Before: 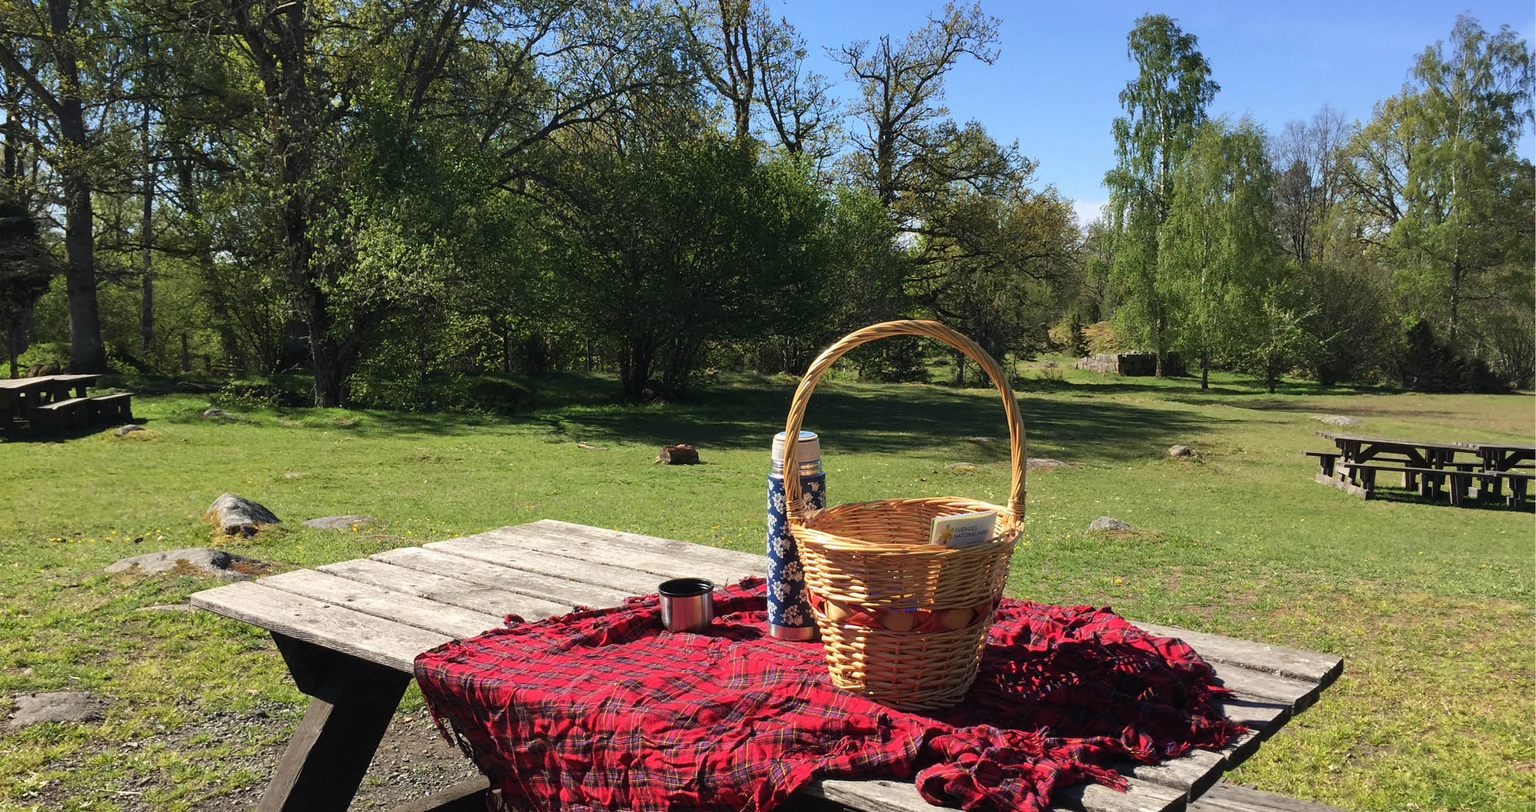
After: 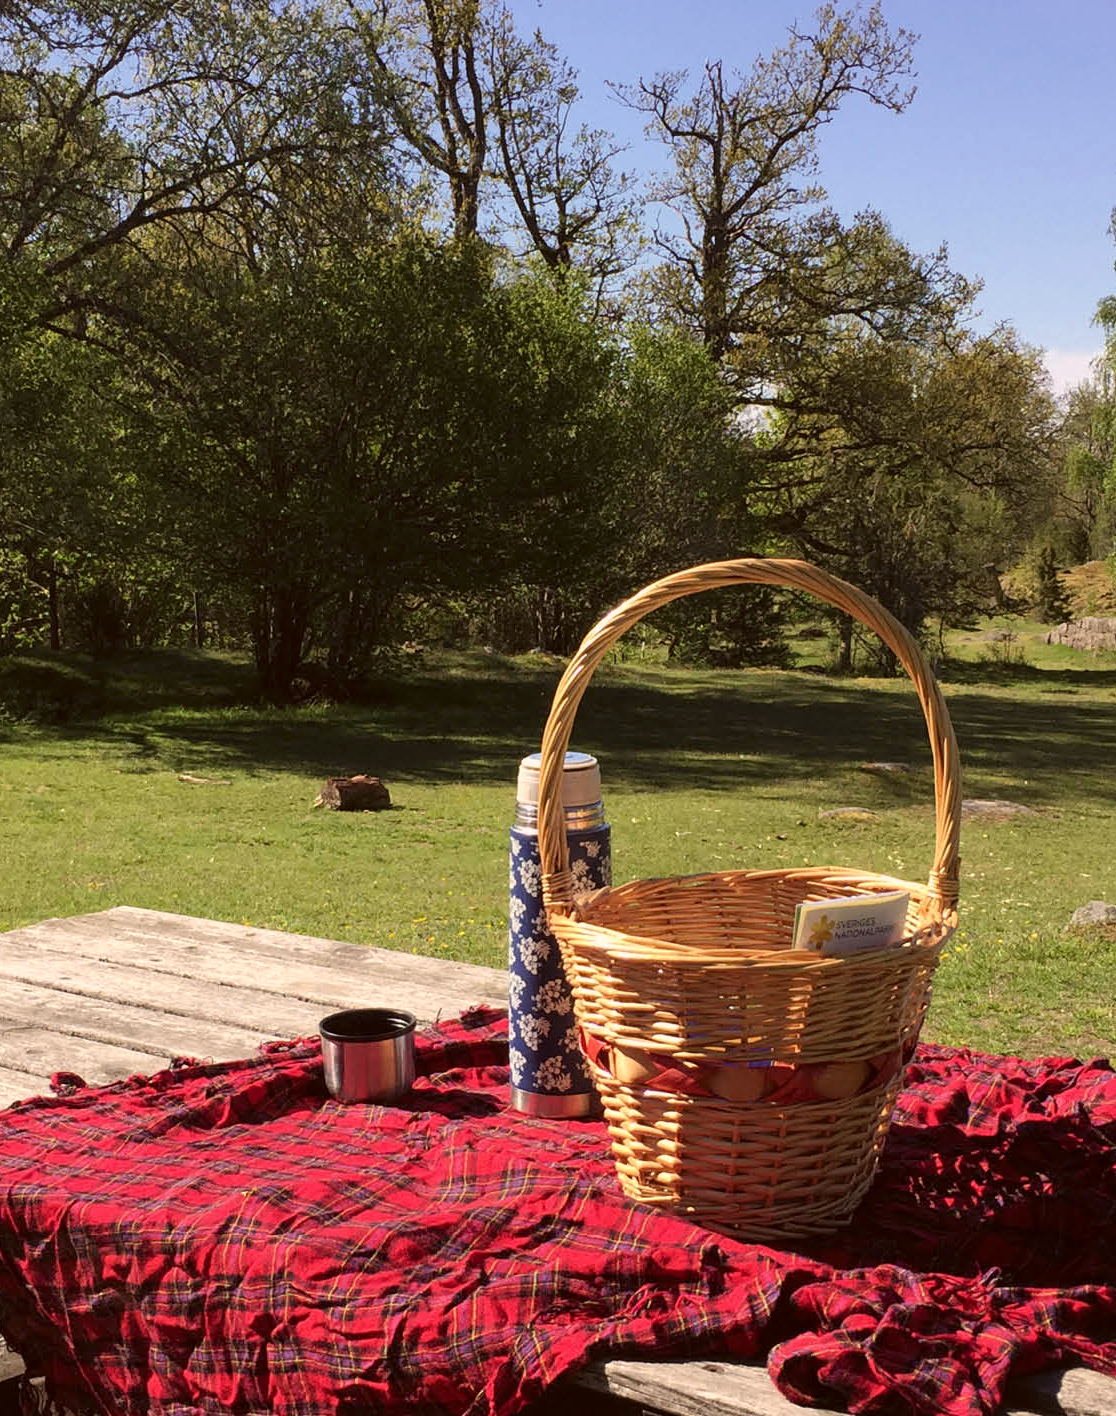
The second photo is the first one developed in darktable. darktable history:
crop: left 30.95%, right 27.385%
color correction: highlights a* 6.64, highlights b* 7.91, shadows a* 6.31, shadows b* 7.54, saturation 0.927
